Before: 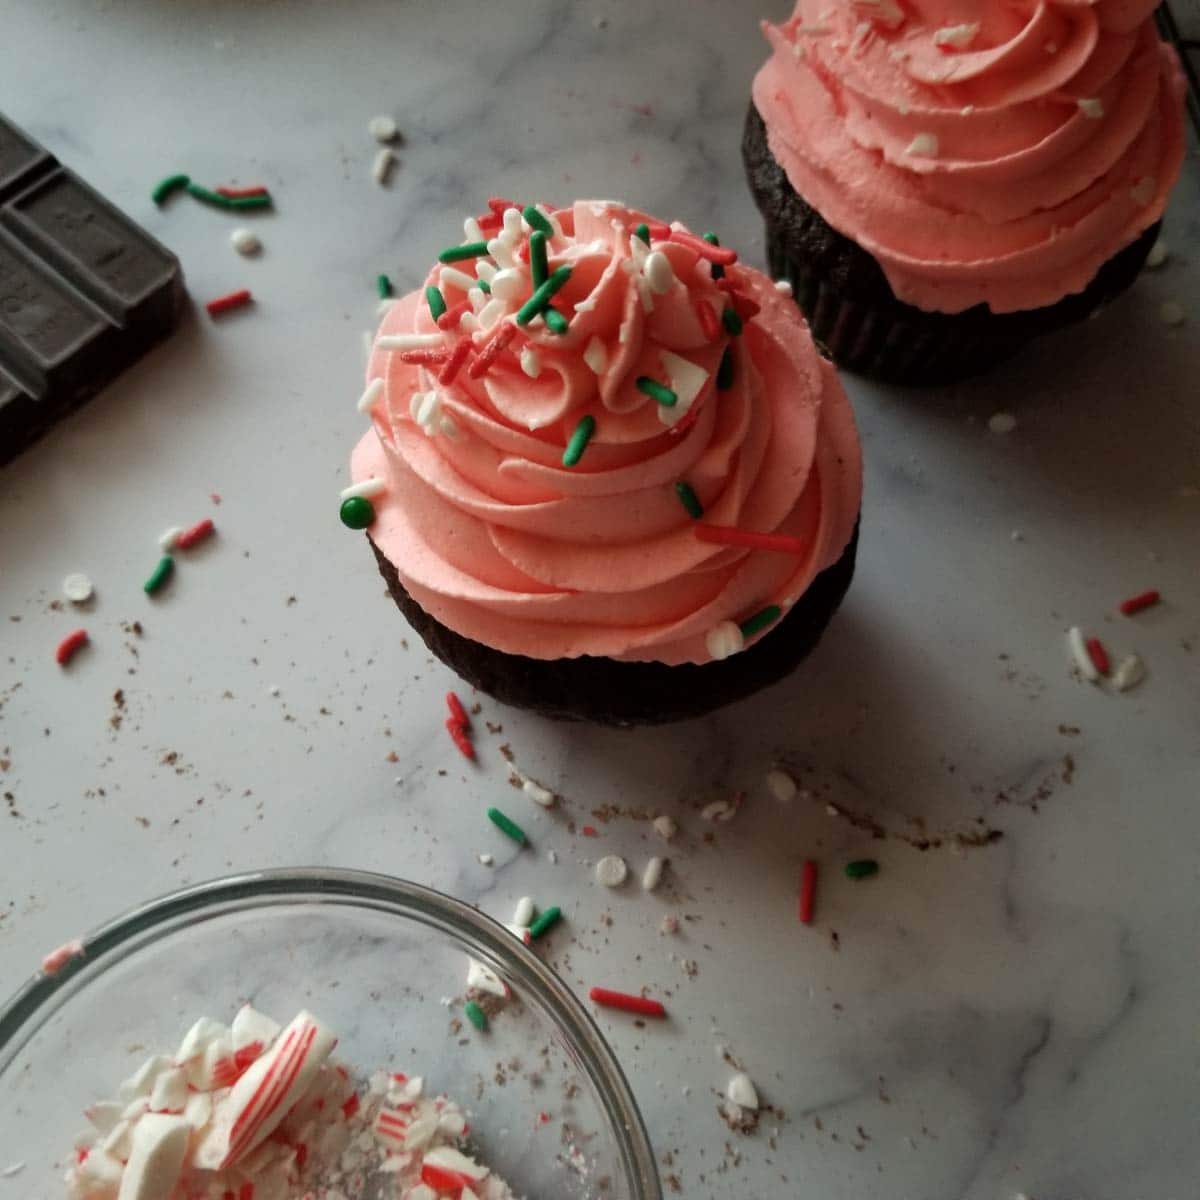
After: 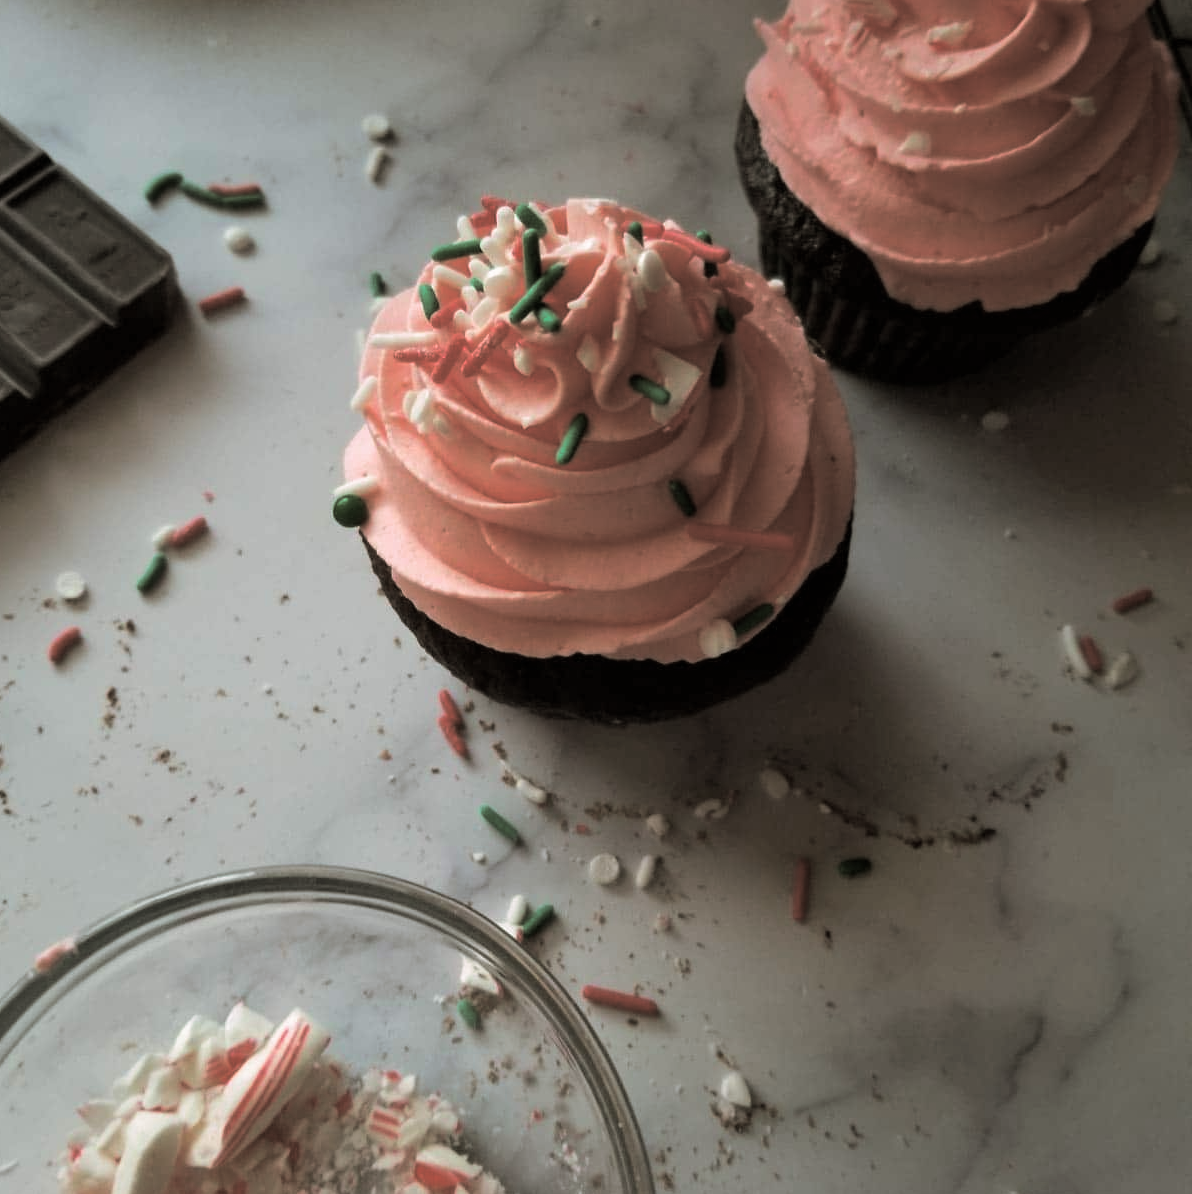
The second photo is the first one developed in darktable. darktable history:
crop and rotate: left 0.614%, top 0.179%, bottom 0.309%
split-toning: shadows › hue 46.8°, shadows › saturation 0.17, highlights › hue 316.8°, highlights › saturation 0.27, balance -51.82
